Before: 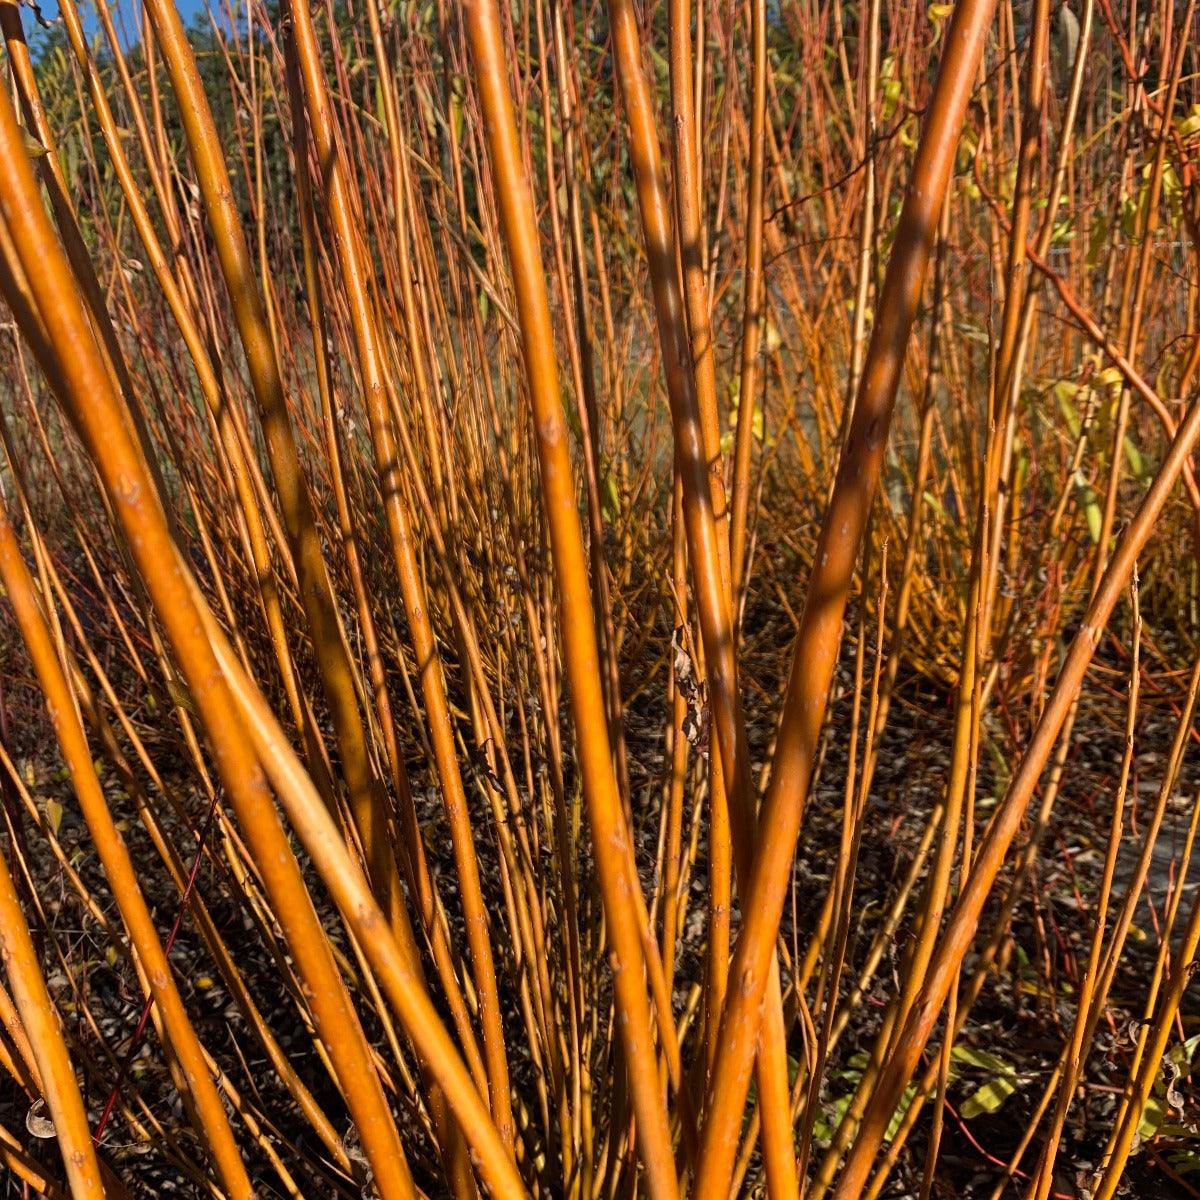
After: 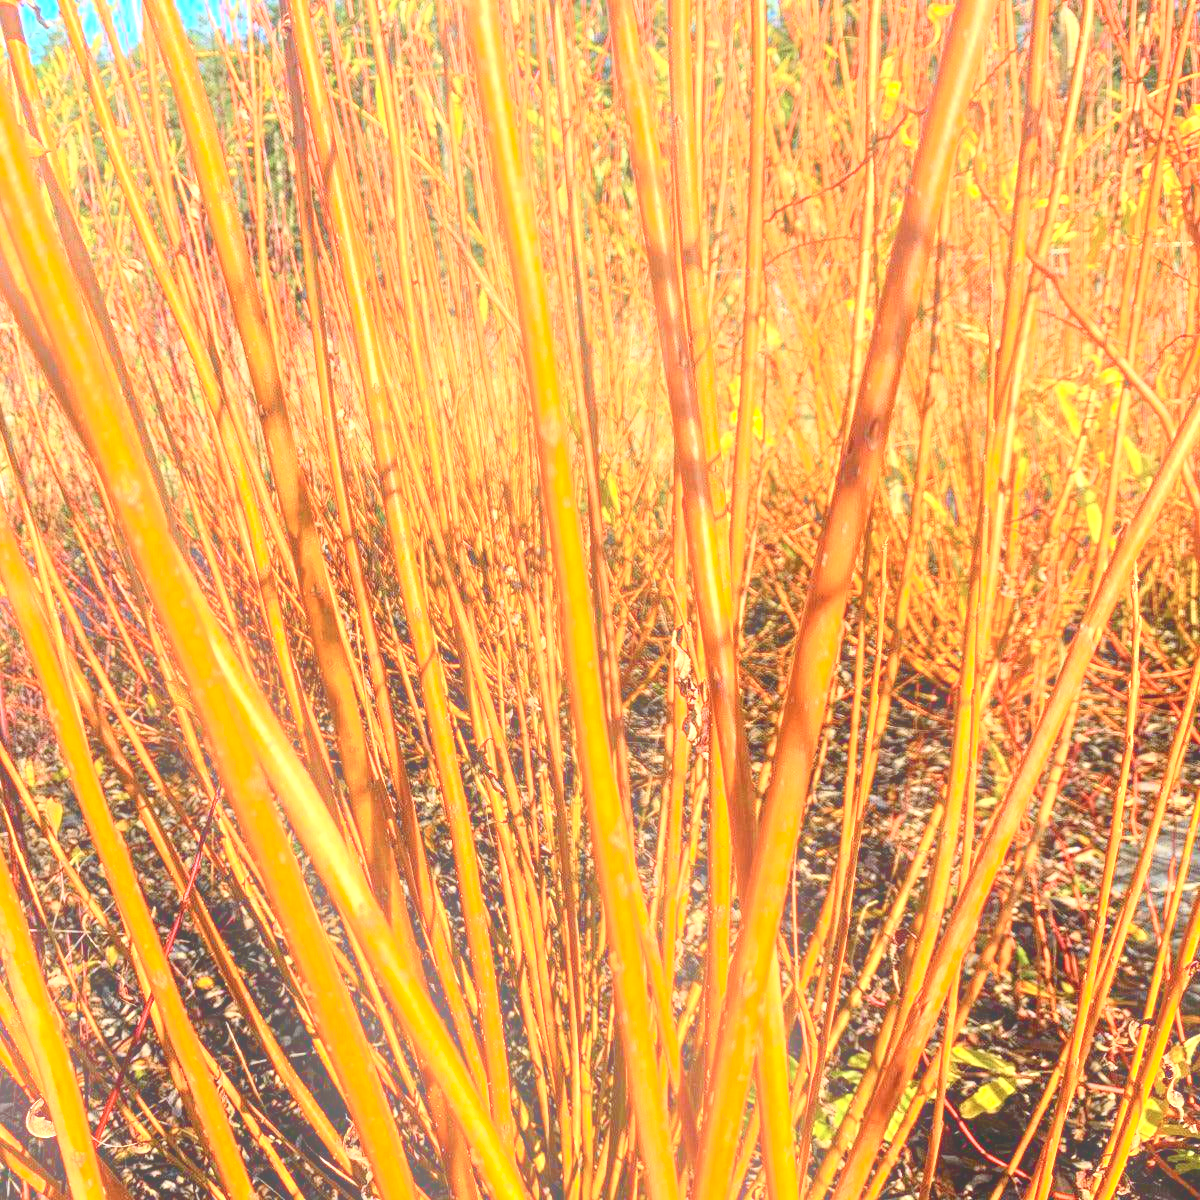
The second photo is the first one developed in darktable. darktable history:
bloom: size 13.65%, threshold 98.39%, strength 4.82%
tone curve: curves: ch0 [(0, 0) (0.035, 0.011) (0.133, 0.076) (0.285, 0.265) (0.491, 0.541) (0.617, 0.693) (0.704, 0.77) (0.794, 0.865) (0.895, 0.938) (1, 0.976)]; ch1 [(0, 0) (0.318, 0.278) (0.444, 0.427) (0.502, 0.497) (0.543, 0.547) (0.601, 0.641) (0.746, 0.764) (1, 1)]; ch2 [(0, 0) (0.316, 0.292) (0.381, 0.37) (0.423, 0.448) (0.476, 0.482) (0.502, 0.5) (0.543, 0.547) (0.587, 0.613) (0.642, 0.672) (0.704, 0.727) (0.865, 0.827) (1, 0.951)], color space Lab, independent channels, preserve colors none
local contrast: highlights 48%, shadows 0%, detail 100%
exposure: exposure 2.207 EV, compensate highlight preservation false
